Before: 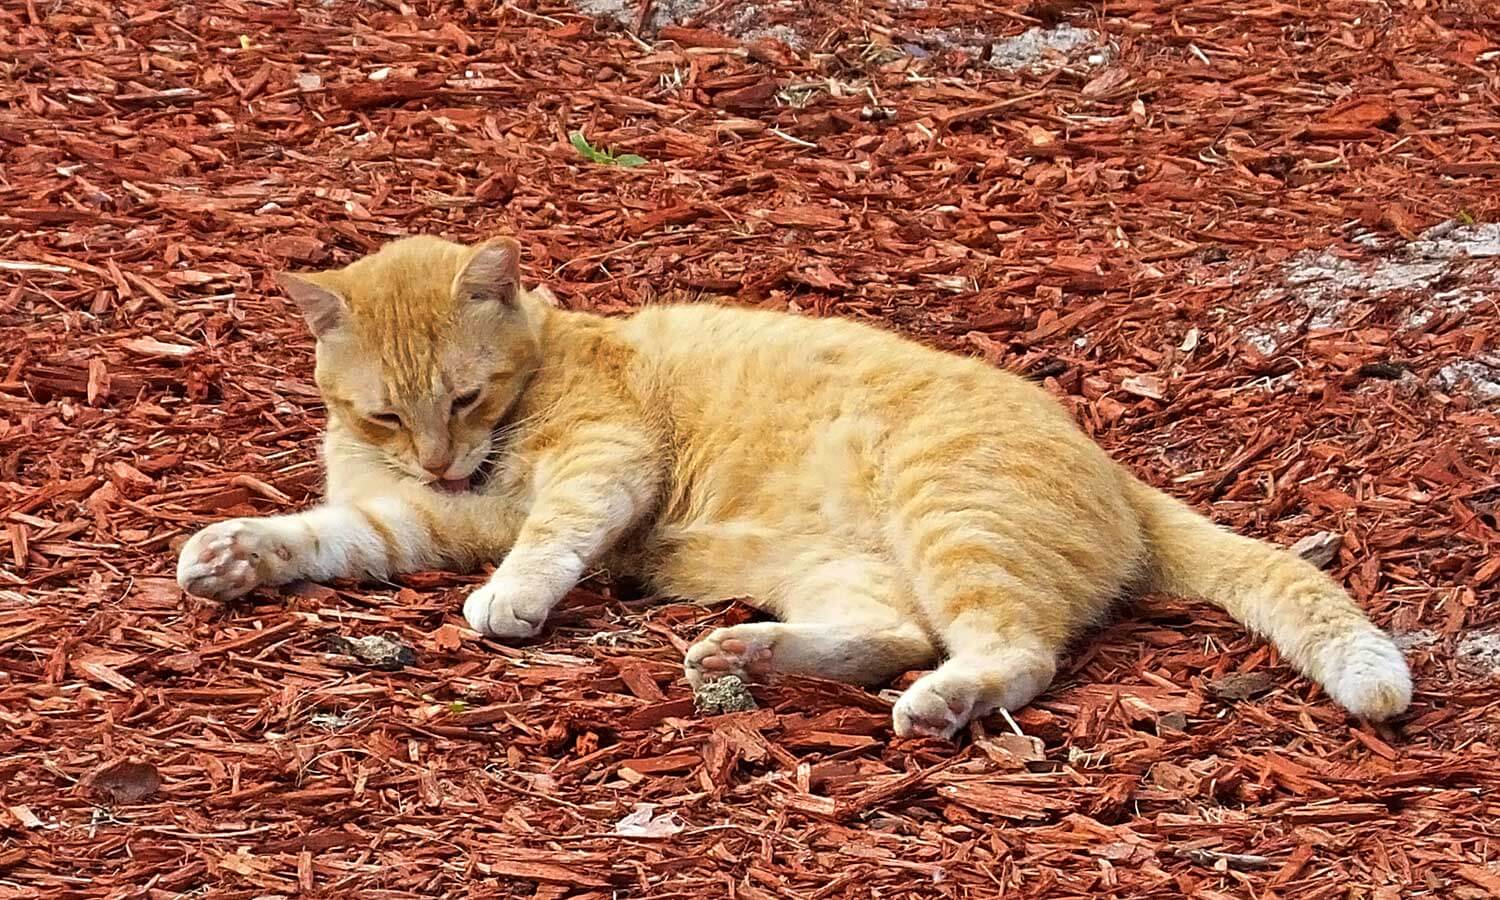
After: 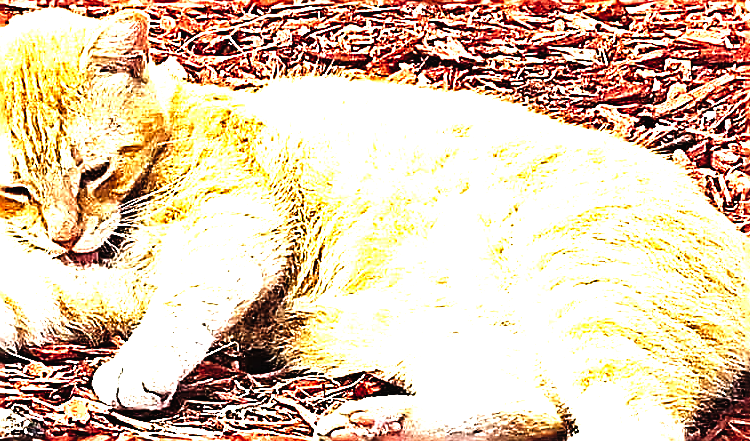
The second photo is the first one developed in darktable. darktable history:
tone curve: curves: ch0 [(0, 0.031) (0.139, 0.084) (0.311, 0.278) (0.495, 0.544) (0.718, 0.816) (0.841, 0.909) (1, 0.967)]; ch1 [(0, 0) (0.272, 0.249) (0.388, 0.385) (0.479, 0.456) (0.495, 0.497) (0.538, 0.55) (0.578, 0.595) (0.707, 0.778) (1, 1)]; ch2 [(0, 0) (0.125, 0.089) (0.353, 0.329) (0.443, 0.408) (0.502, 0.495) (0.56, 0.553) (0.608, 0.631) (1, 1)], preserve colors none
levels: levels [0.012, 0.367, 0.697]
local contrast: mode bilateral grid, contrast 20, coarseness 49, detail 132%, midtone range 0.2
crop: left 24.74%, top 25.315%, right 25.258%, bottom 25.579%
exposure: exposure 0.604 EV, compensate exposure bias true, compensate highlight preservation false
sharpen: amount 1.993
color correction: highlights b* 0.034, saturation 0.977
tone equalizer: edges refinement/feathering 500, mask exposure compensation -1.57 EV, preserve details no
